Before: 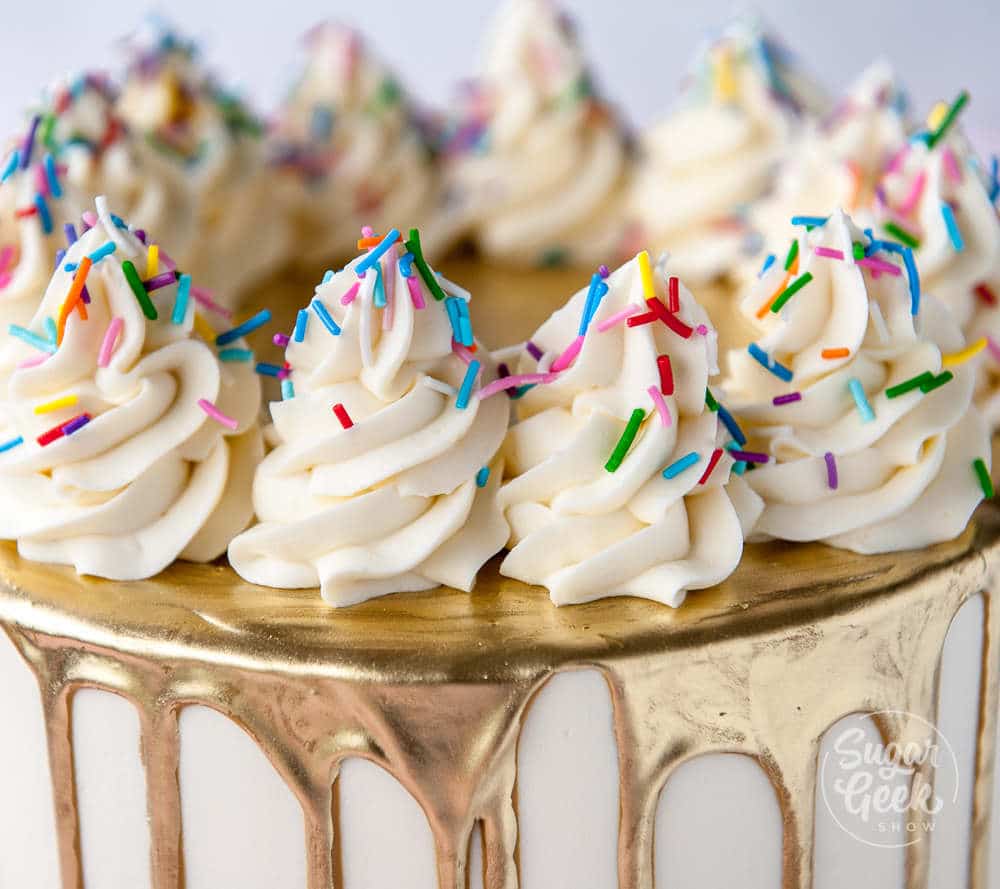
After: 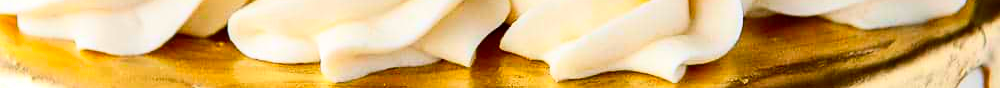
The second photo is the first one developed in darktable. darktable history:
crop and rotate: top 59.084%, bottom 30.916%
contrast brightness saturation: contrast 0.26, brightness 0.02, saturation 0.87
